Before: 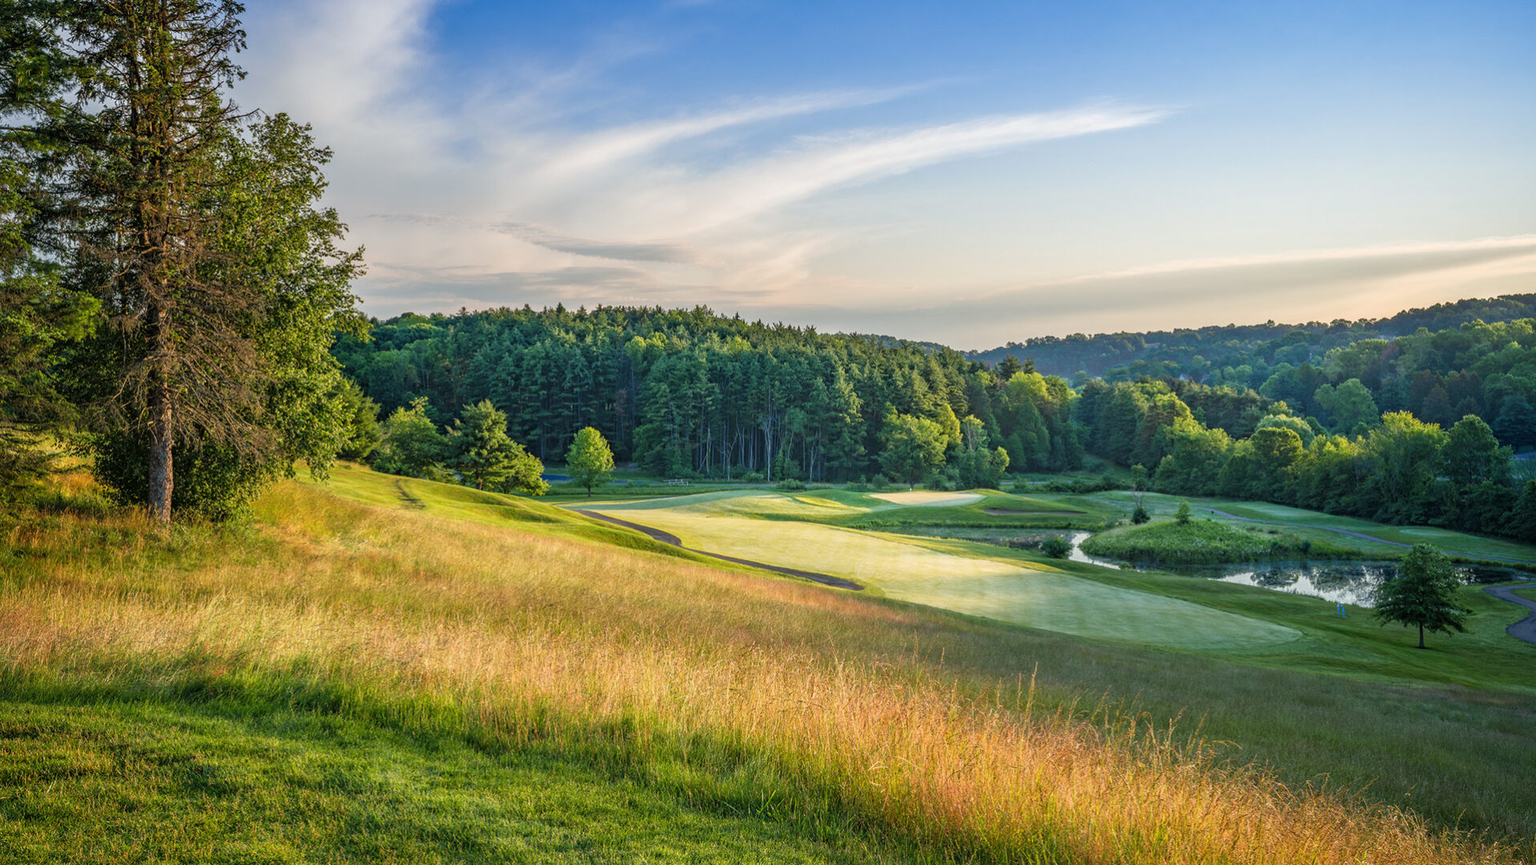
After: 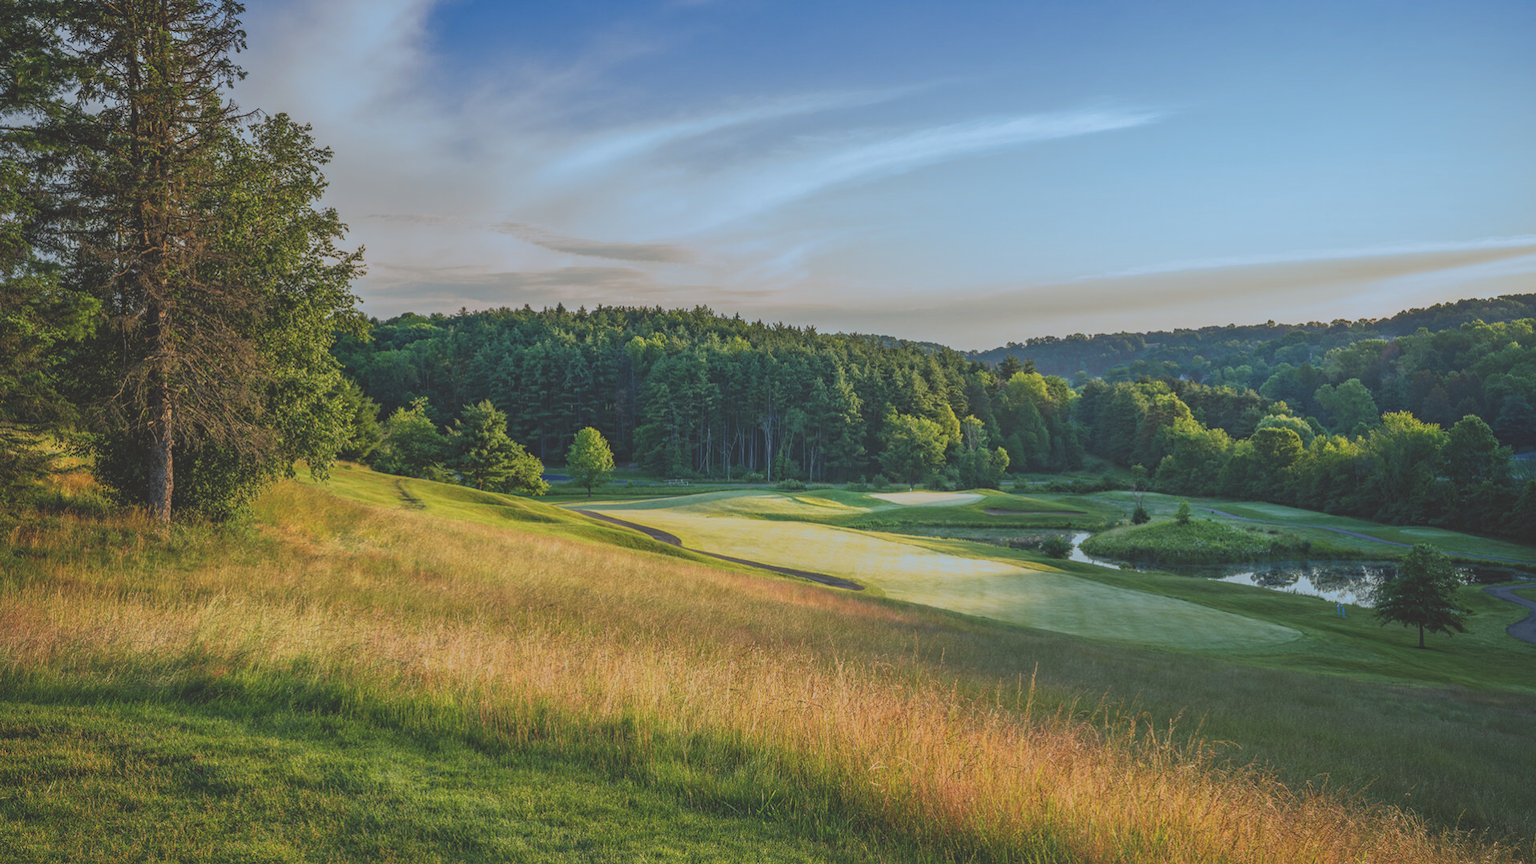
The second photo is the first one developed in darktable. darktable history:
exposure: black level correction -0.036, exposure -0.497 EV, compensate highlight preservation false
split-toning: shadows › hue 351.18°, shadows › saturation 0.86, highlights › hue 218.82°, highlights › saturation 0.73, balance -19.167
